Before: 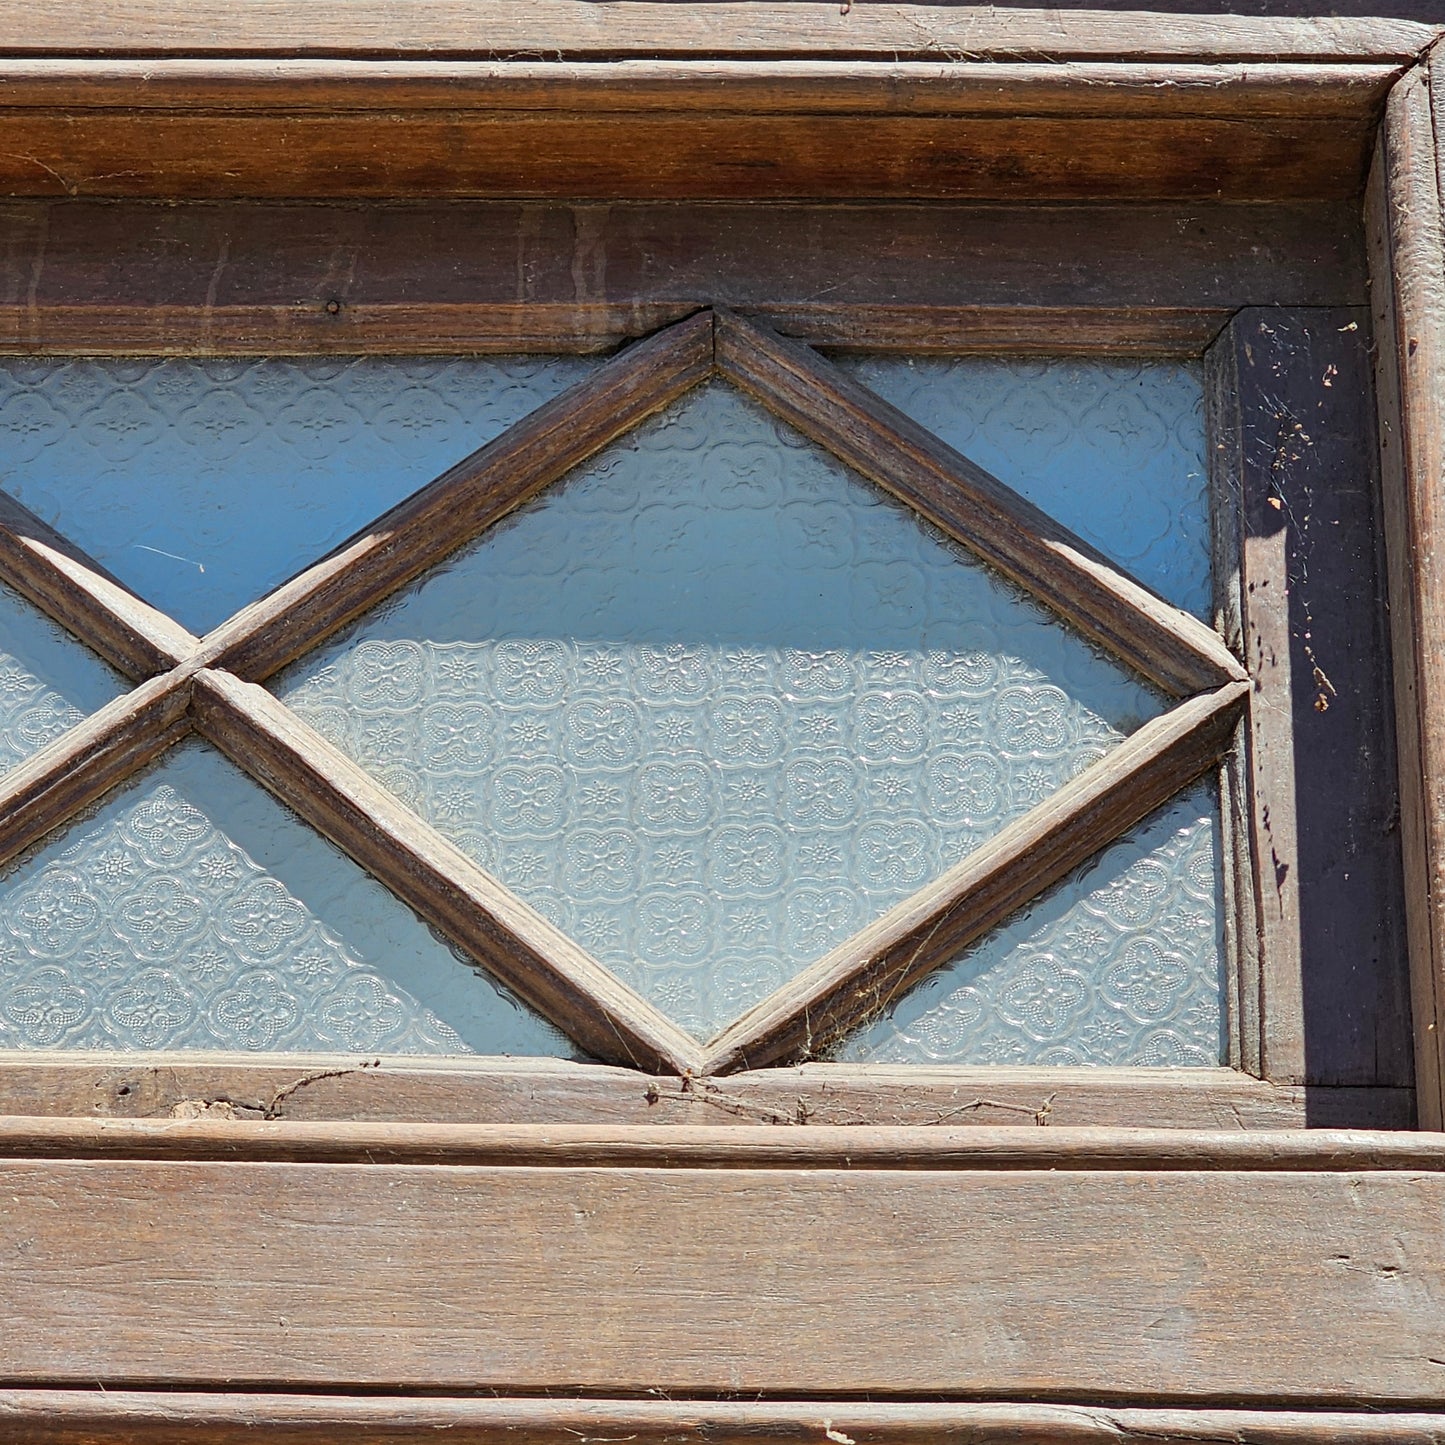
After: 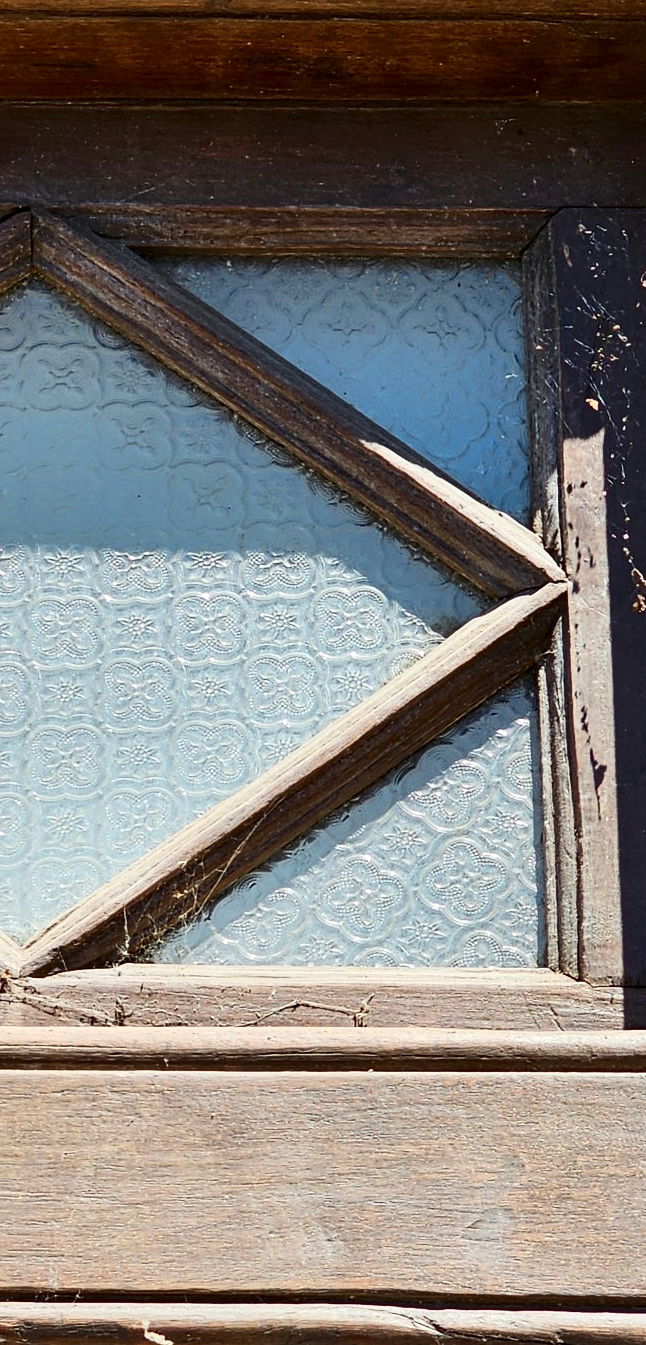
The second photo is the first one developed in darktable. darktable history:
contrast brightness saturation: contrast 0.271
crop: left 47.227%, top 6.871%, right 8.015%
sharpen: radius 2.865, amount 0.861, threshold 47.458
